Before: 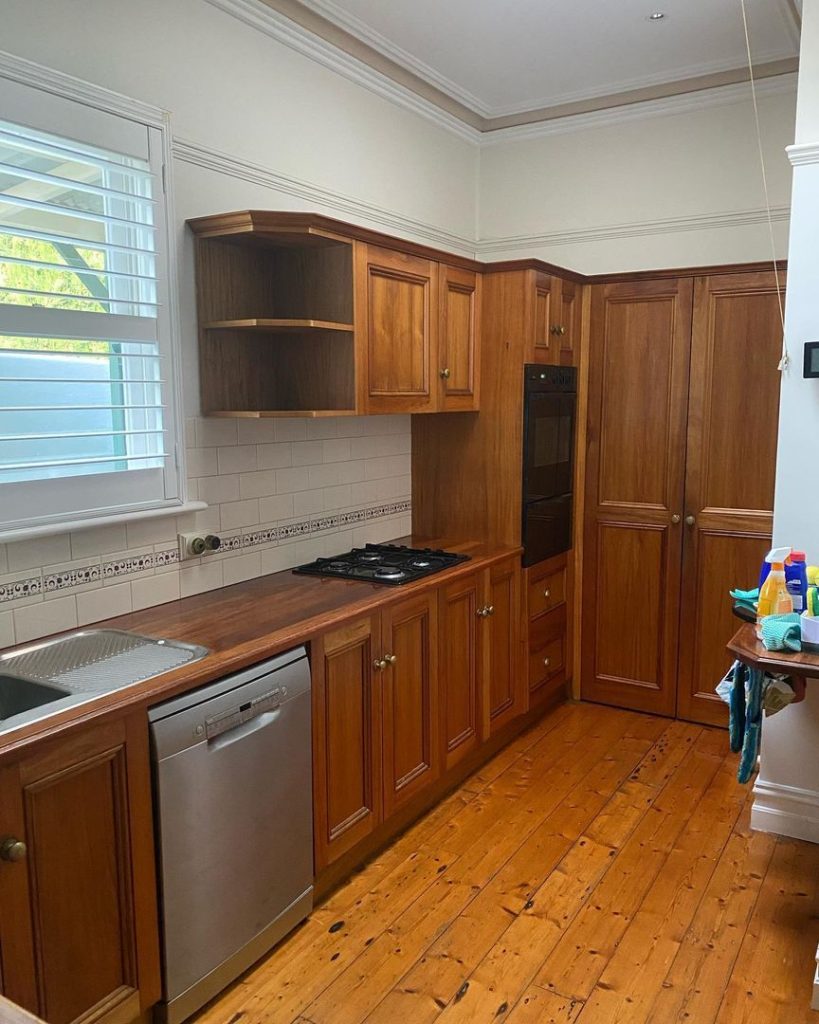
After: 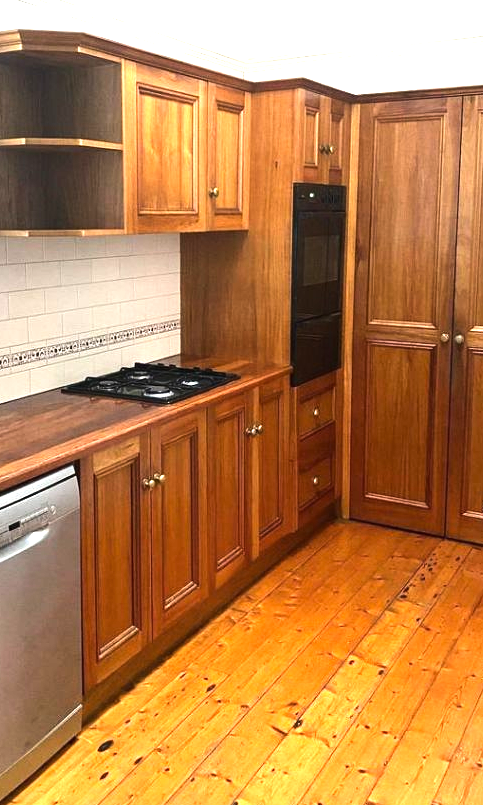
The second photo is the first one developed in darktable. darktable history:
tone equalizer: -8 EV -0.75 EV, -7 EV -0.7 EV, -6 EV -0.6 EV, -5 EV -0.4 EV, -3 EV 0.4 EV, -2 EV 0.6 EV, -1 EV 0.7 EV, +0 EV 0.75 EV, edges refinement/feathering 500, mask exposure compensation -1.57 EV, preserve details no
crop and rotate: left 28.256%, top 17.734%, right 12.656%, bottom 3.573%
exposure: black level correction 0, exposure 1.125 EV, compensate exposure bias true, compensate highlight preservation false
